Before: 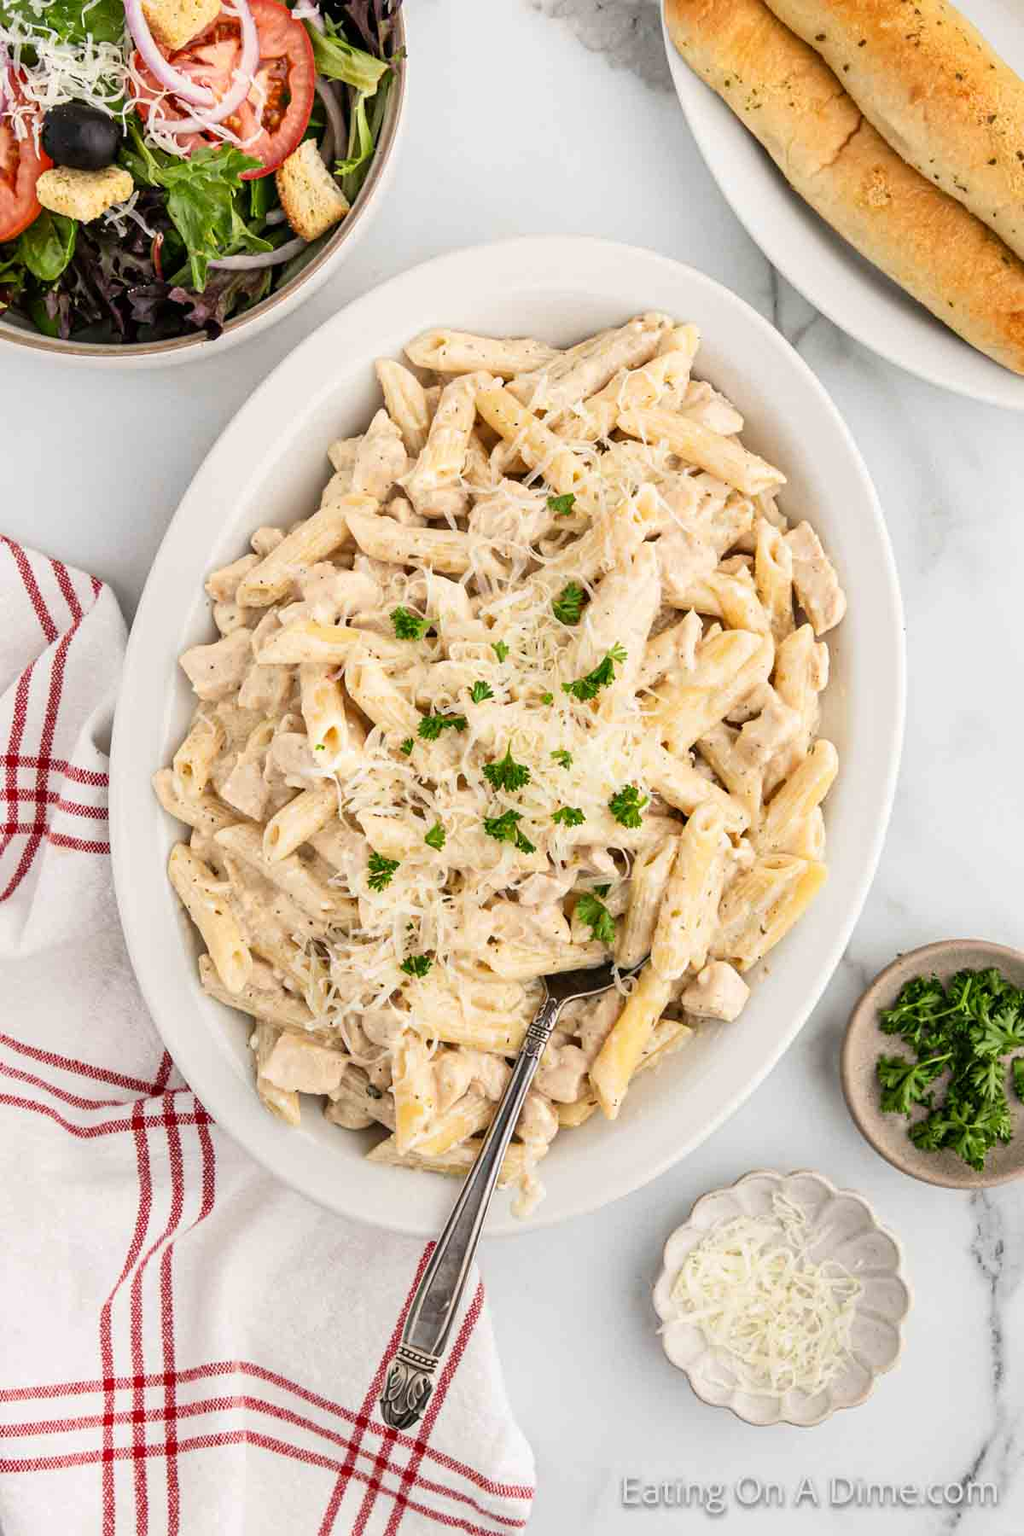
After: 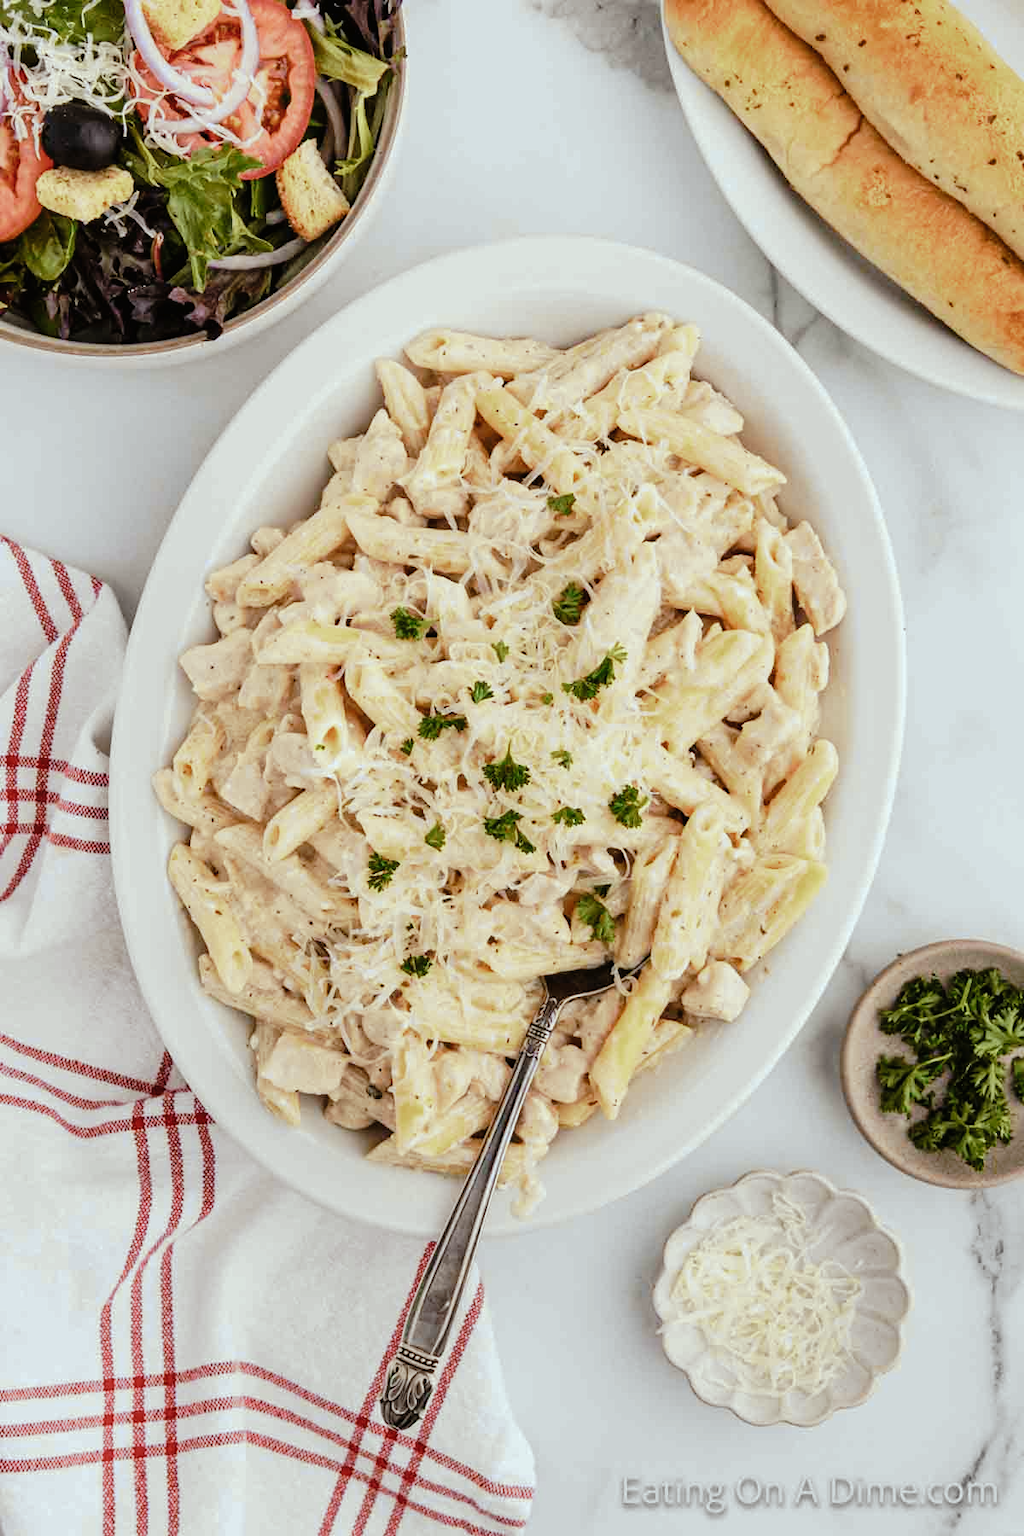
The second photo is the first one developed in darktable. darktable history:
tone curve: curves: ch0 [(0, 0) (0.003, 0.008) (0.011, 0.01) (0.025, 0.012) (0.044, 0.023) (0.069, 0.033) (0.1, 0.046) (0.136, 0.075) (0.177, 0.116) (0.224, 0.171) (0.277, 0.235) (0.335, 0.312) (0.399, 0.397) (0.468, 0.466) (0.543, 0.54) (0.623, 0.62) (0.709, 0.701) (0.801, 0.782) (0.898, 0.877) (1, 1)], preserve colors none
color look up table: target L [73.44, 92.12, 85.28, 81.73, 61.02, 64.39, 72.19, 69.07, 65.48, 58.61, 51.54, 42.56, 42.4, 13.19, 201.38, 75.74, 54.6, 66.88, 60.35, 61.55, 63.71, 47.83, 40.37, 42.64, 24.14, 27.35, 15.42, 94.51, 76.51, 74.99, 68.63, 63.99, 63.15, 51.15, 54.58, 53.61, 49.41, 35.73, 35.76, 36.3, 33.17, 31.03, 12.36, 4.768, 86.5, 86.45, 66.26, 59, 28.56], target a [-5.622, -8.2, -32.96, -12.66, -54.6, -15.45, -51.22, -57.36, -23.81, -14.13, 7.15, -25.18, -33.29, -12.66, 0, 1.639, 23.73, 38.34, 27.36, 16.65, 55.1, 50.71, 31.53, 52.13, 12.46, 33.76, 22.62, -2.348, 13.9, 23.55, 12.8, -0.318, 24.55, 55.81, 55.02, 19.67, 55.09, 0.484, 27.43, 41.15, 19.02, 29.83, 19.35, 5.292, -46.71, -15.28, -3.948, -21.11, -3.713], target b [48.55, 9.738, 27.87, 43.81, 44, 46.96, 19.24, 38.17, 40.83, 14.62, 41.36, 35.05, 23.44, 16.2, -0.001, 46.08, 42.73, 33.73, 49.7, 15.19, -0.078, 5.73, 38.27, 36.43, 27.79, 23.18, 10.06, -8.099, -10.75, -30.9, -24.65, 1.068, -44.96, -44.41, -25.42, -80.41, -65.9, 0.596, -17.64, -42.76, -56.11, -72.31, -34.16, -11.01, -1.642, -11.15, -47.65, -27.1, -21.1], num patches 49
